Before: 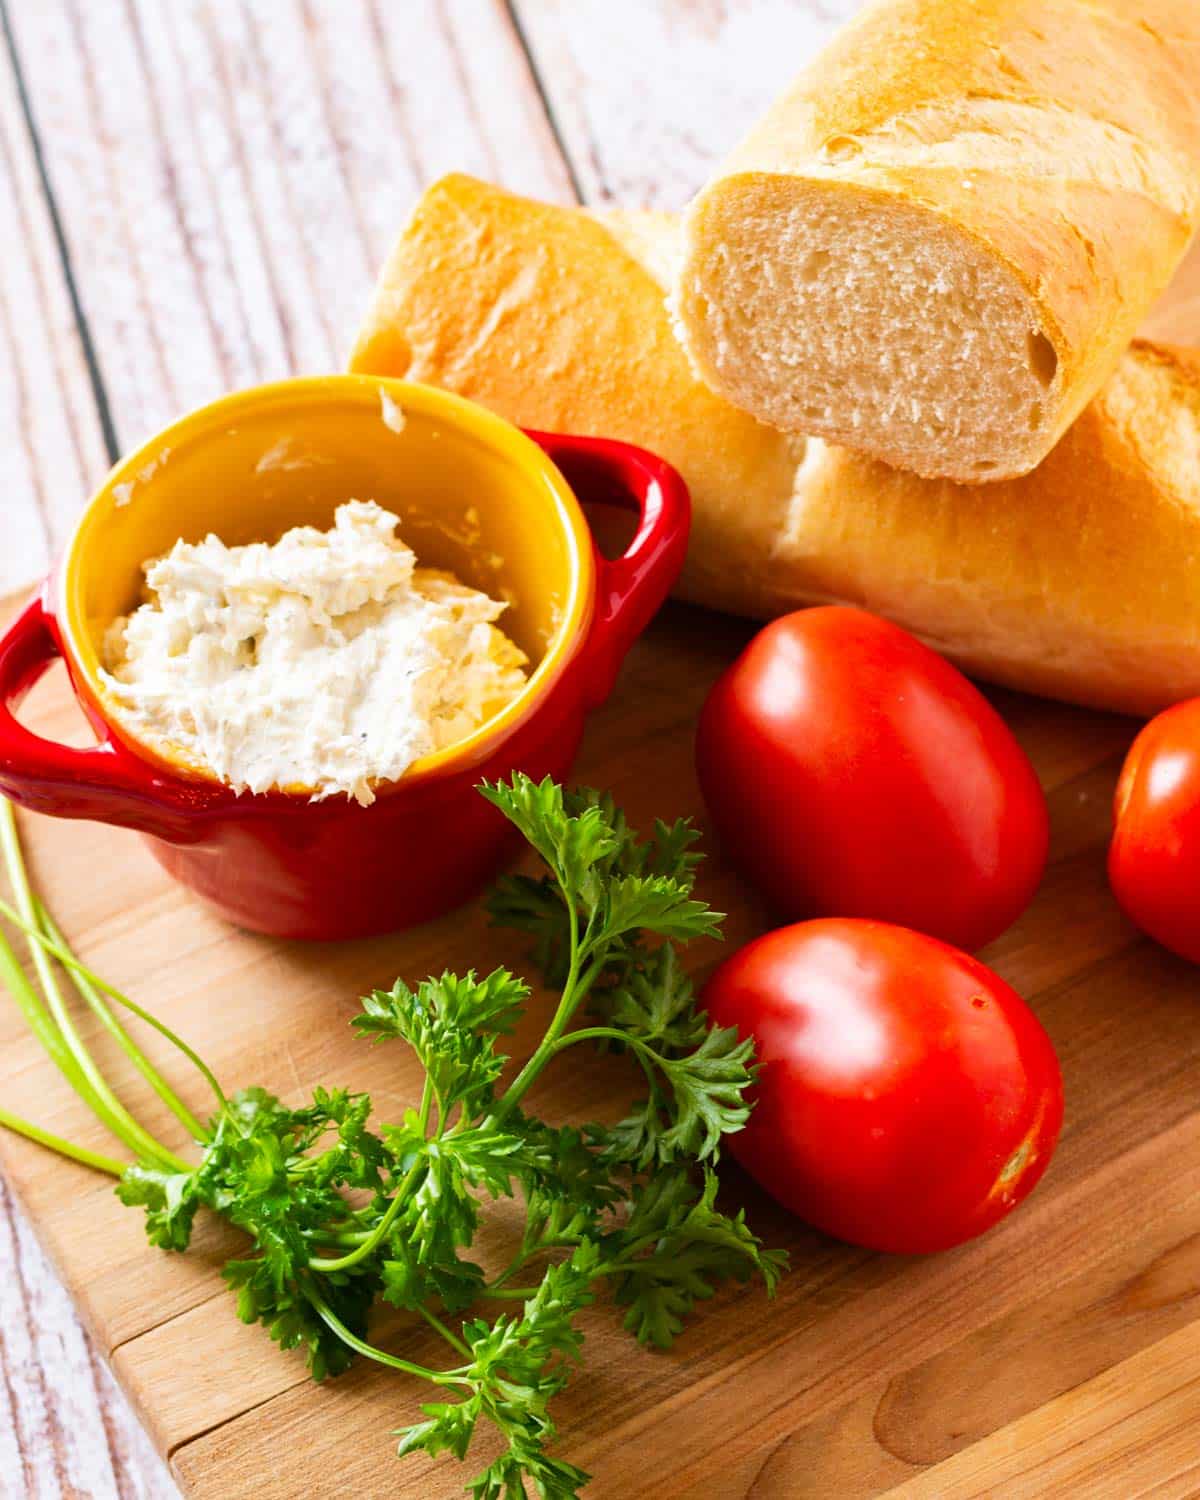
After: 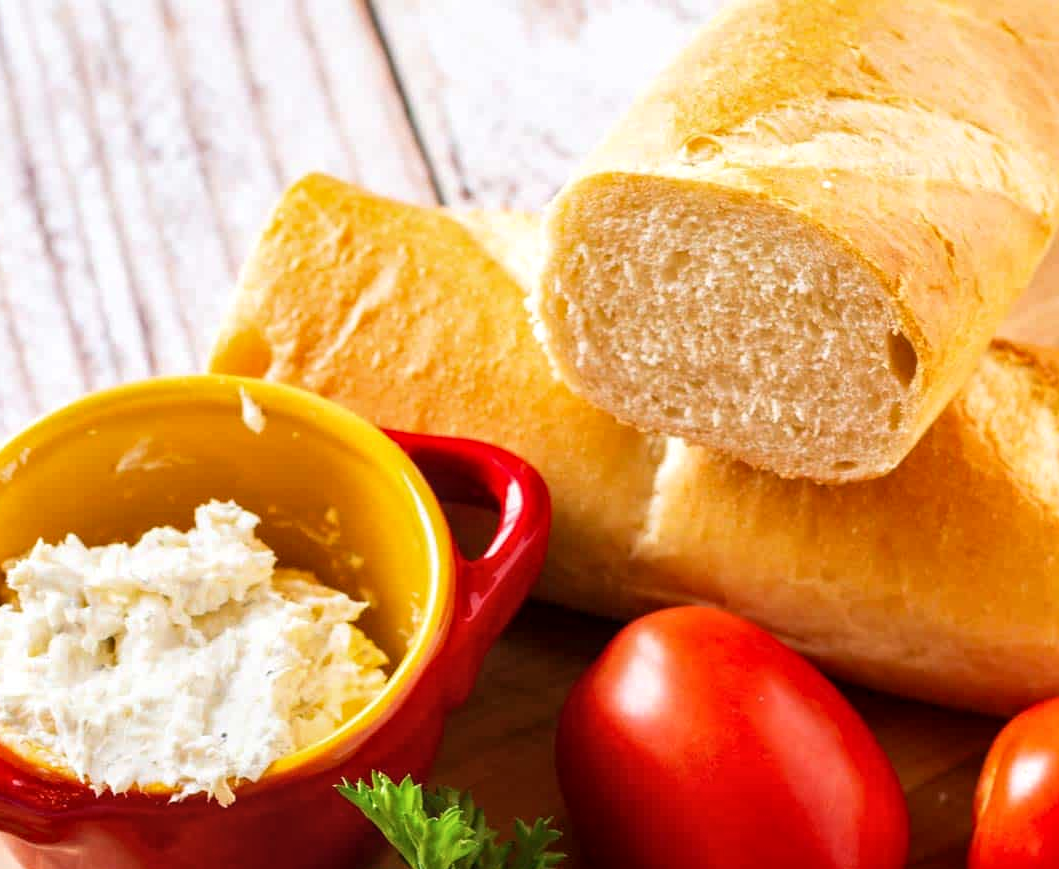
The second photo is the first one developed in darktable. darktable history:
local contrast: on, module defaults
crop and rotate: left 11.7%, bottom 42.041%
